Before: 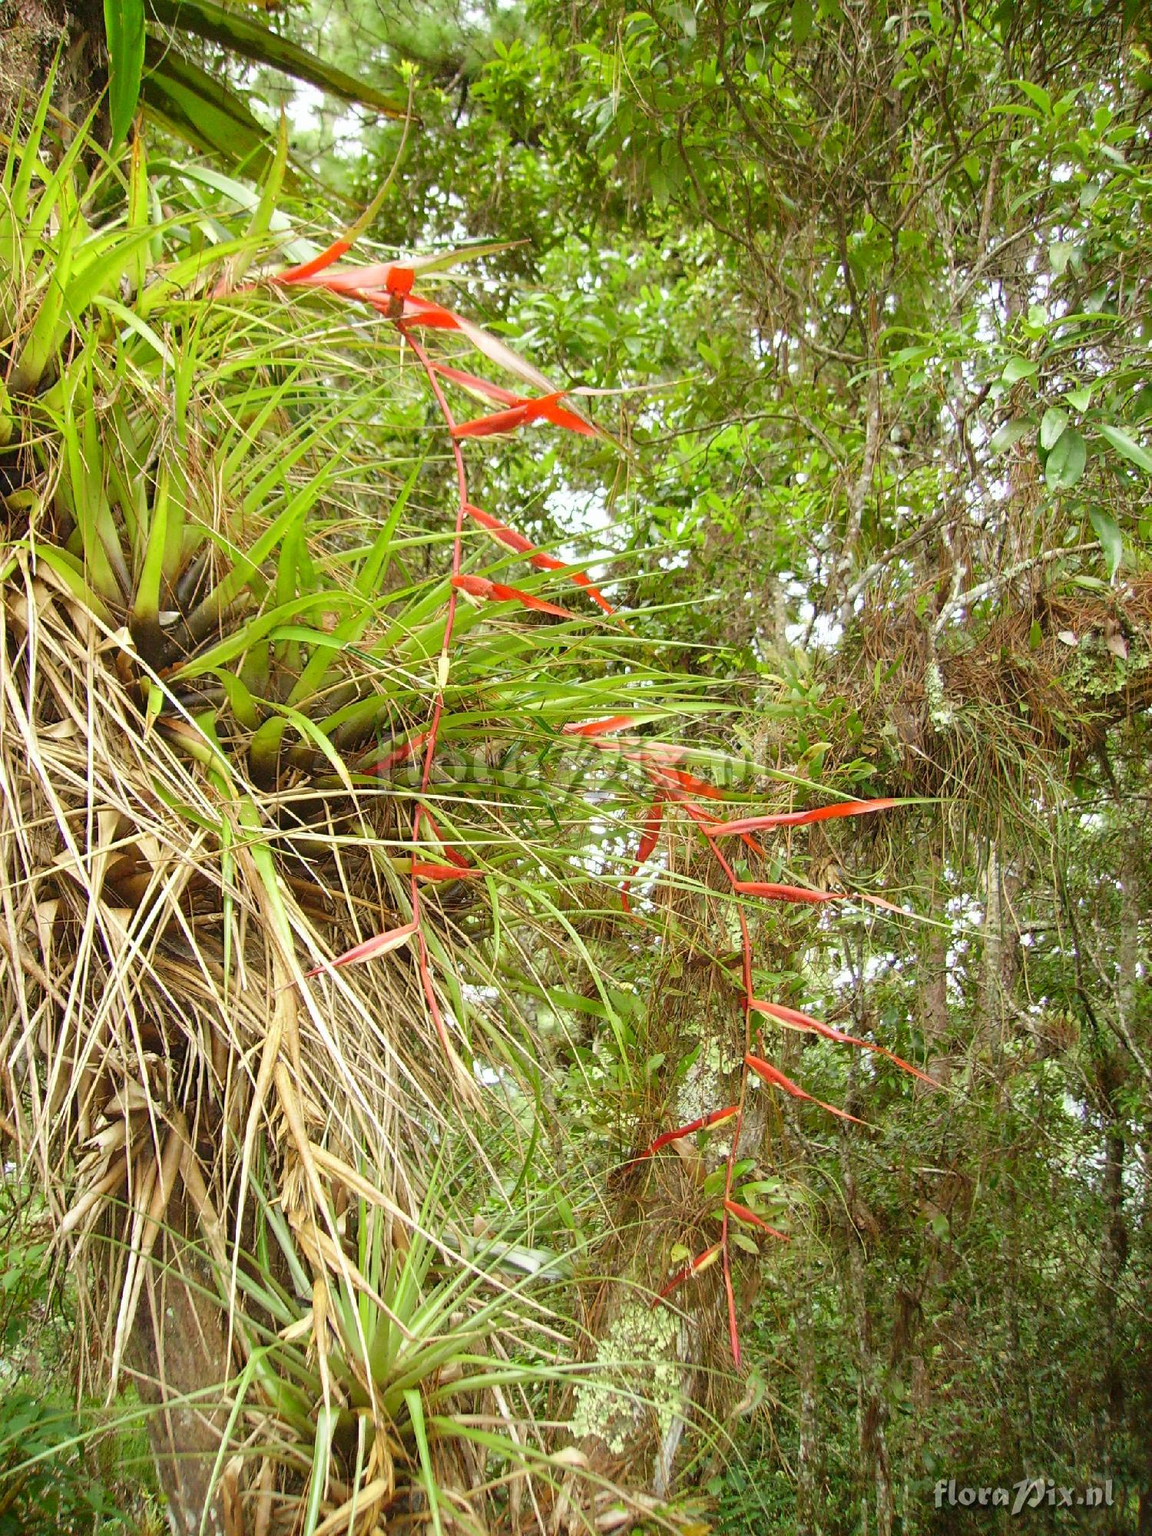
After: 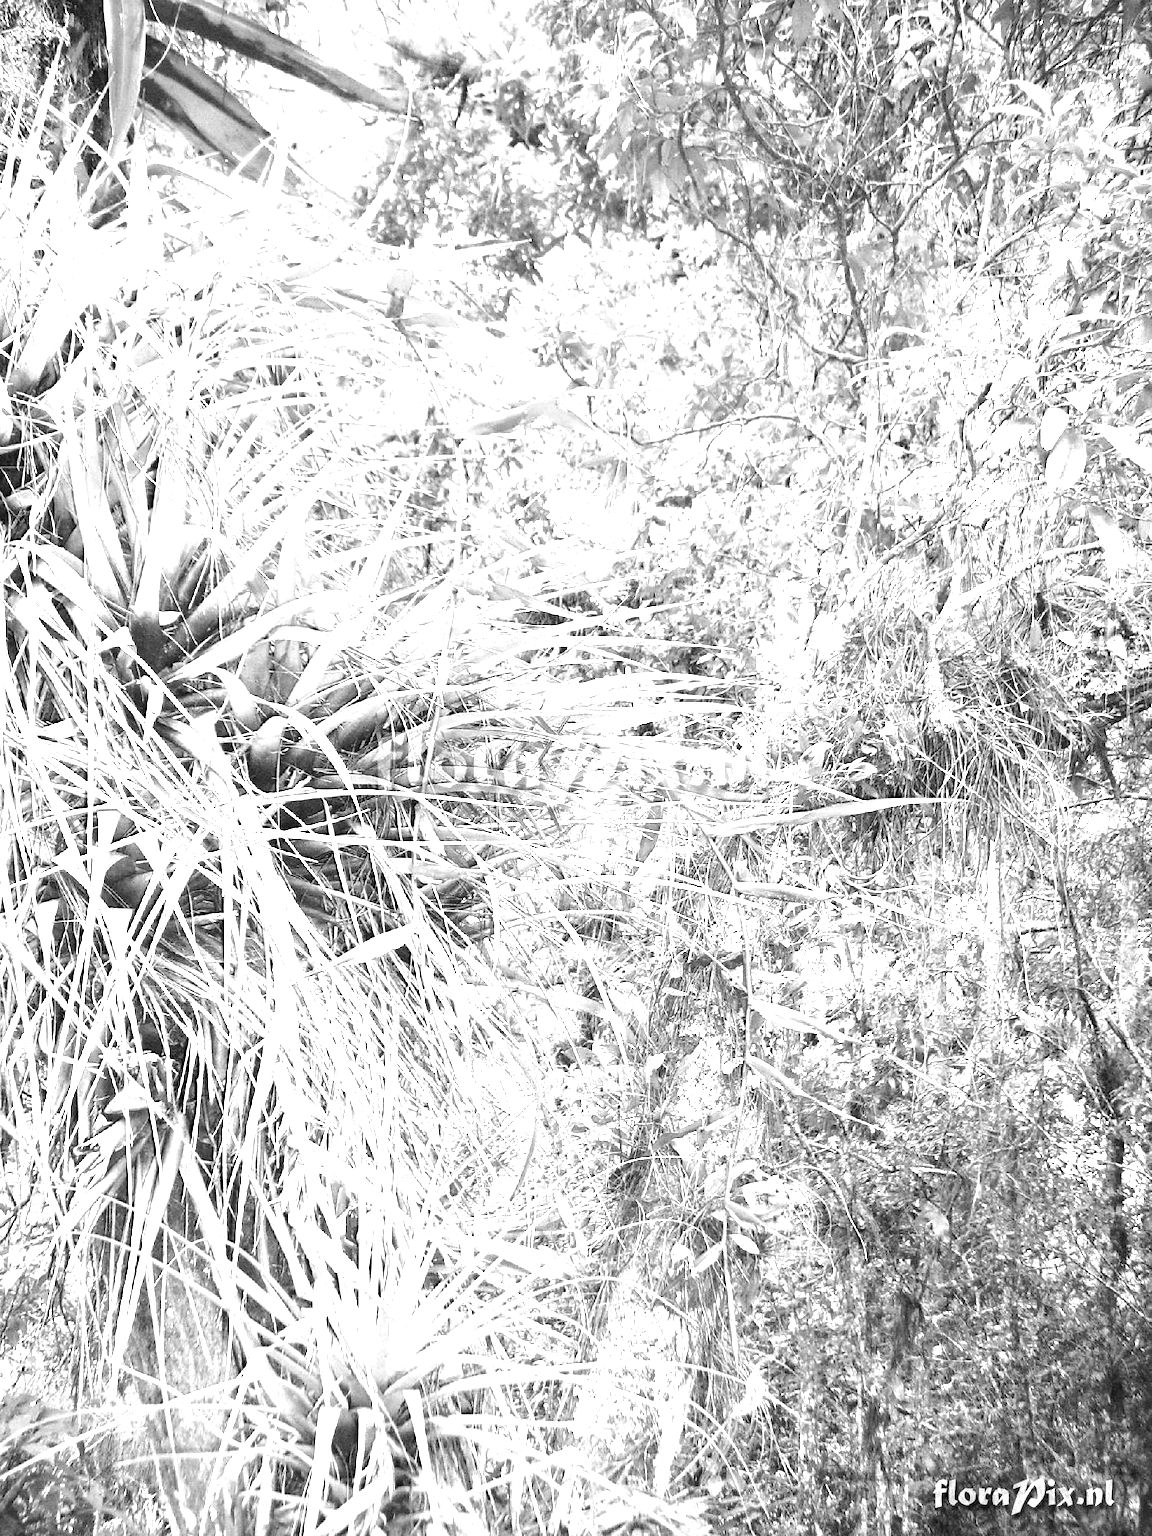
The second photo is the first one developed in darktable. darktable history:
monochrome: on, module defaults
levels: levels [0, 0.281, 0.562]
